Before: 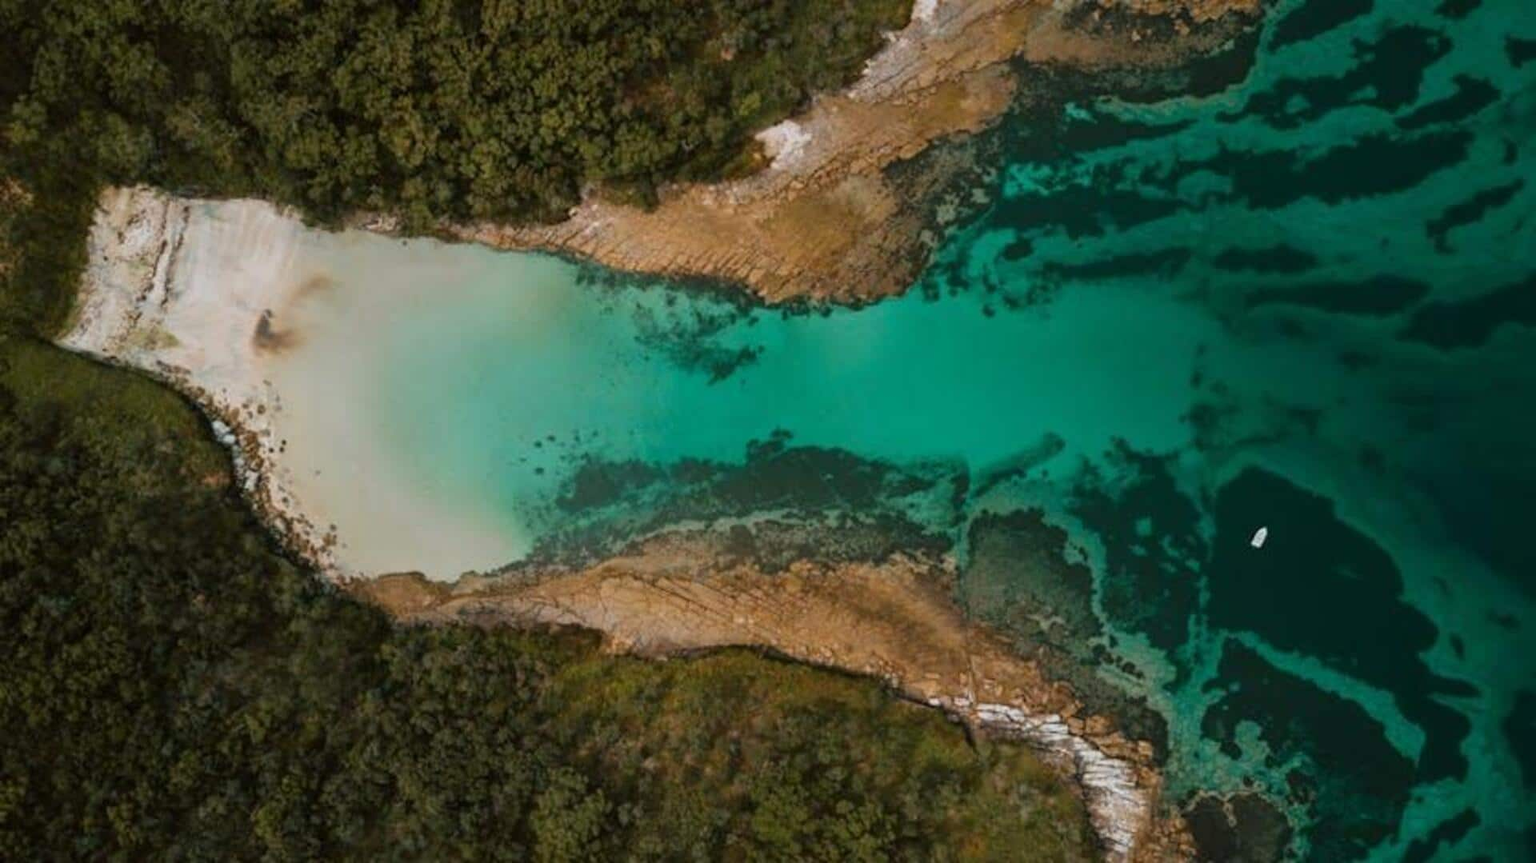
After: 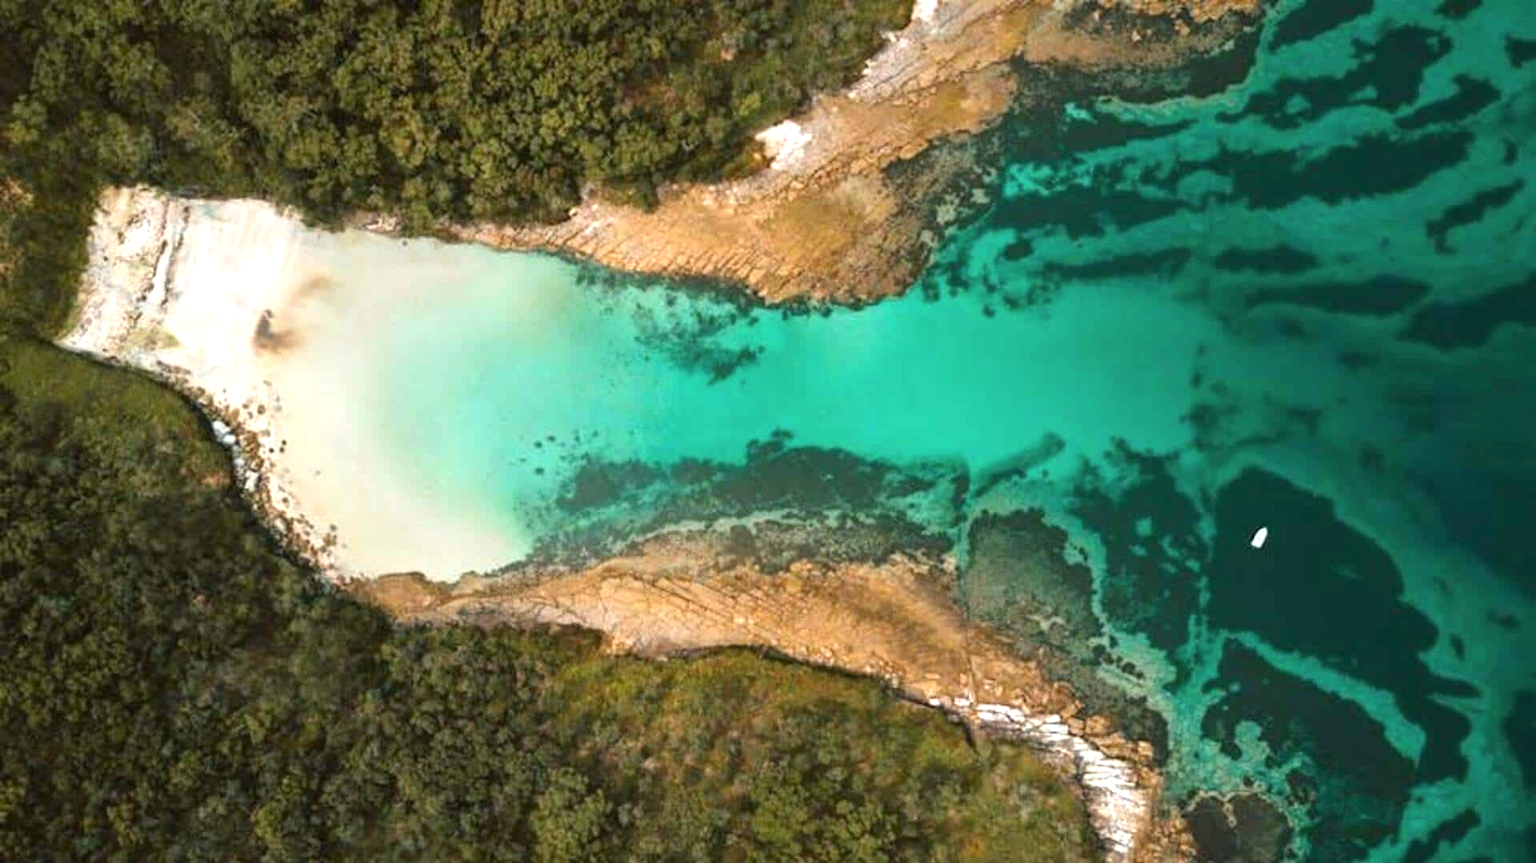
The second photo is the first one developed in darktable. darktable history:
exposure: black level correction 0, exposure 1.2 EV, compensate highlight preservation false
color contrast: green-magenta contrast 0.96
